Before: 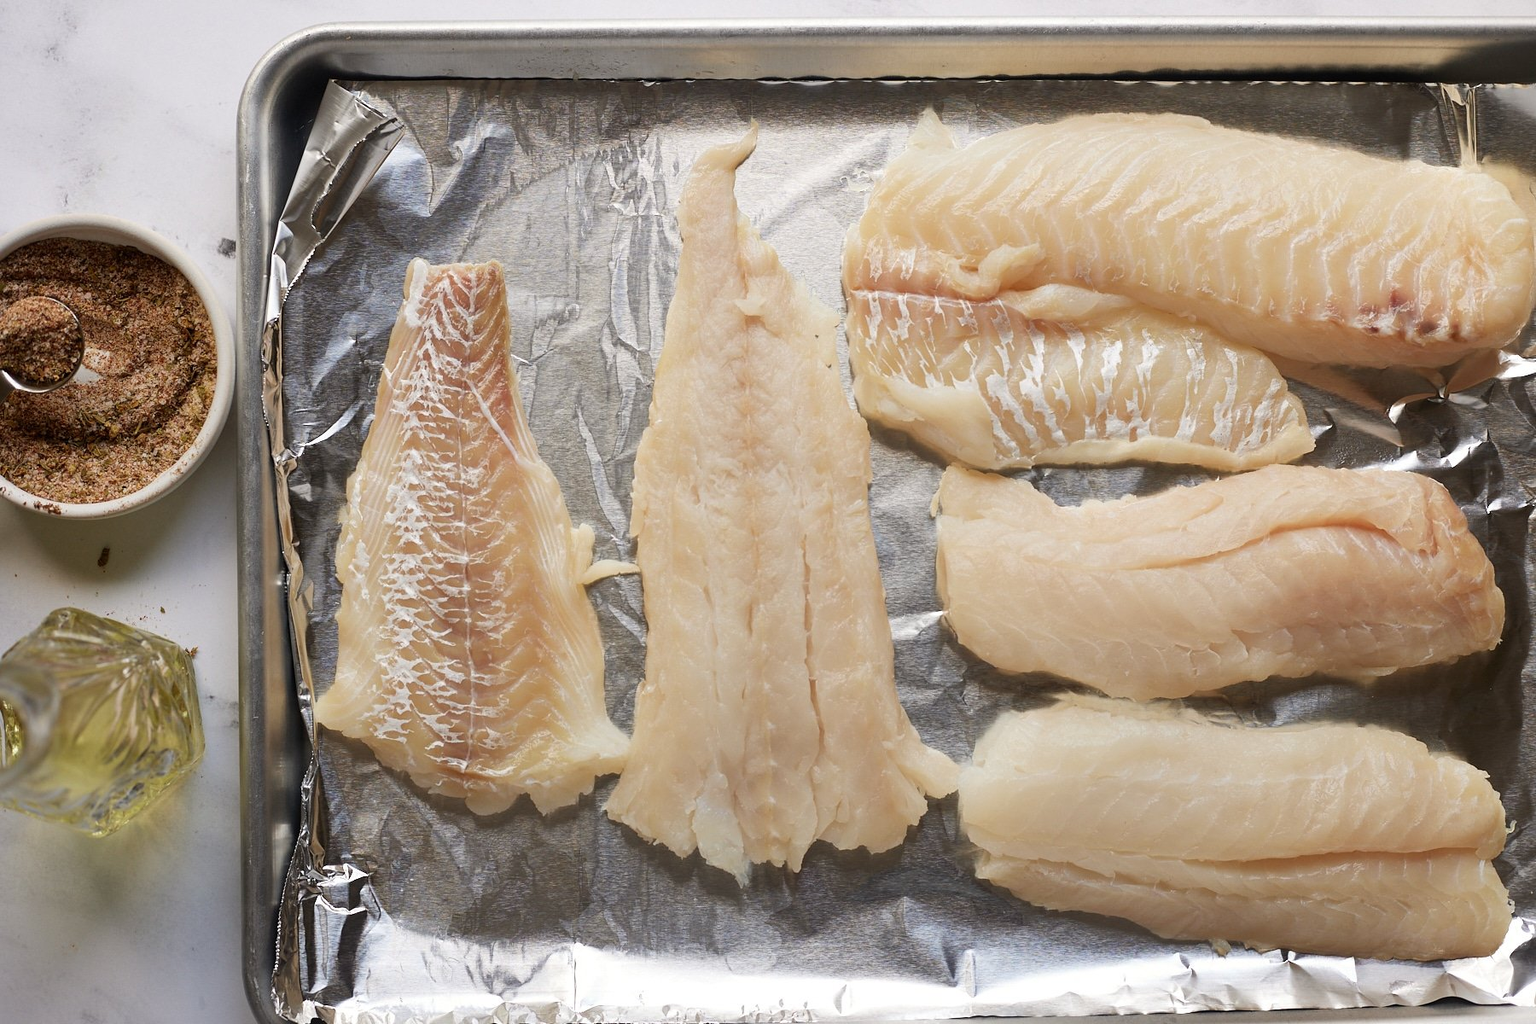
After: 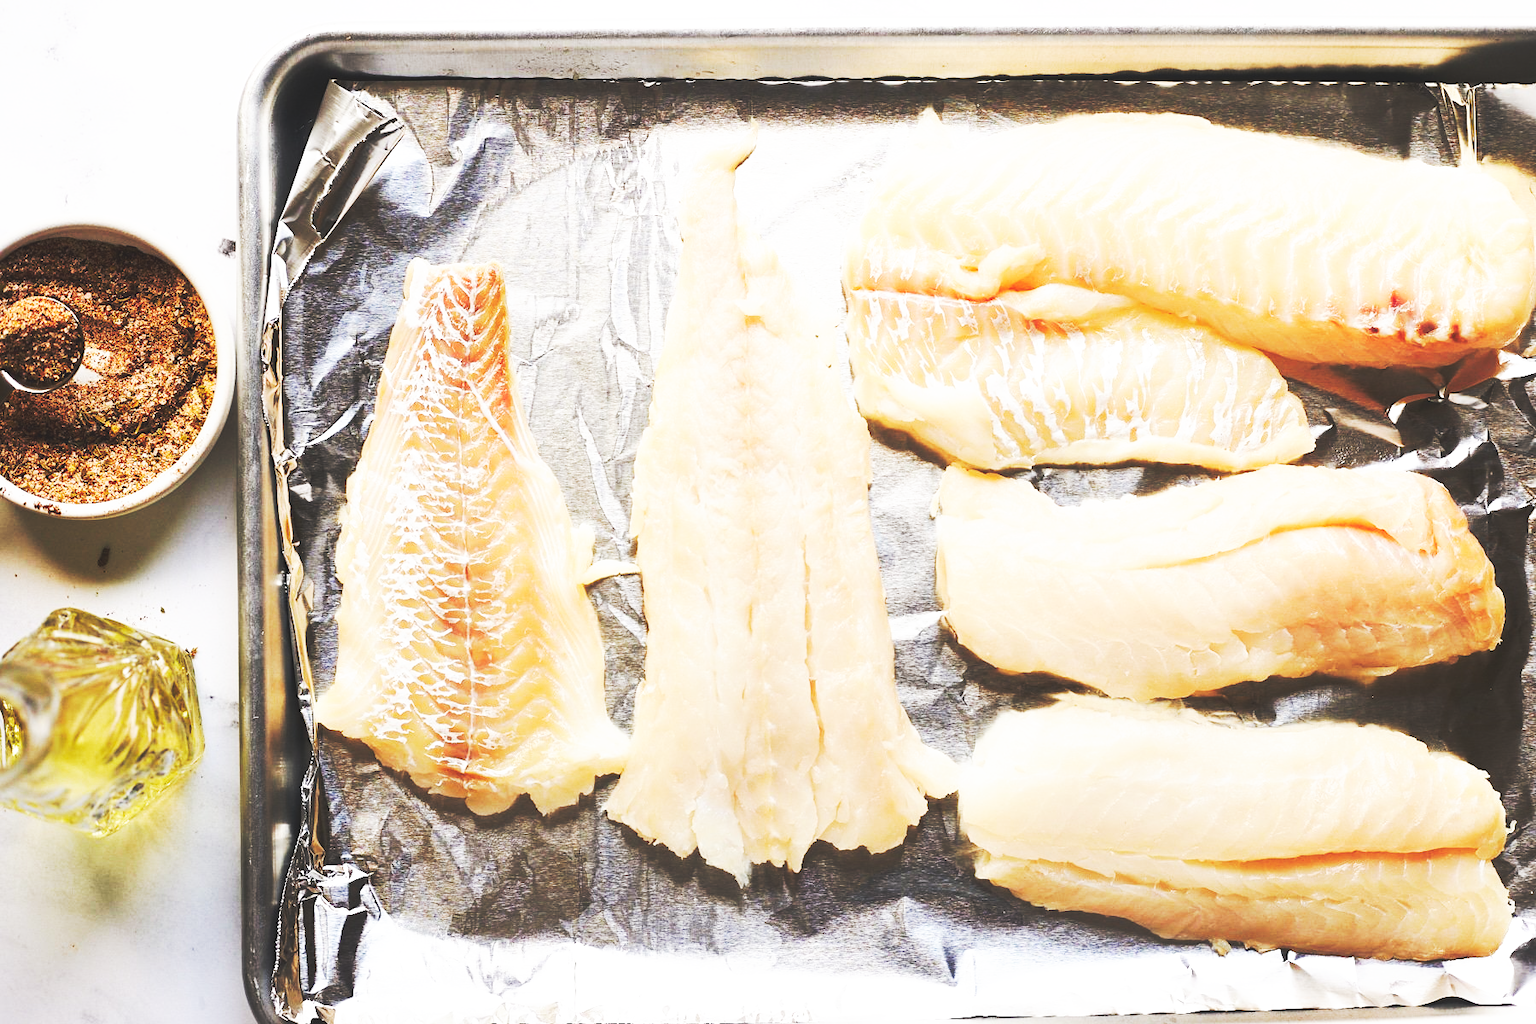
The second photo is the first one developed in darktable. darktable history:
base curve: curves: ch0 [(0, 0.015) (0.085, 0.116) (0.134, 0.298) (0.19, 0.545) (0.296, 0.764) (0.599, 0.982) (1, 1)], preserve colors none
